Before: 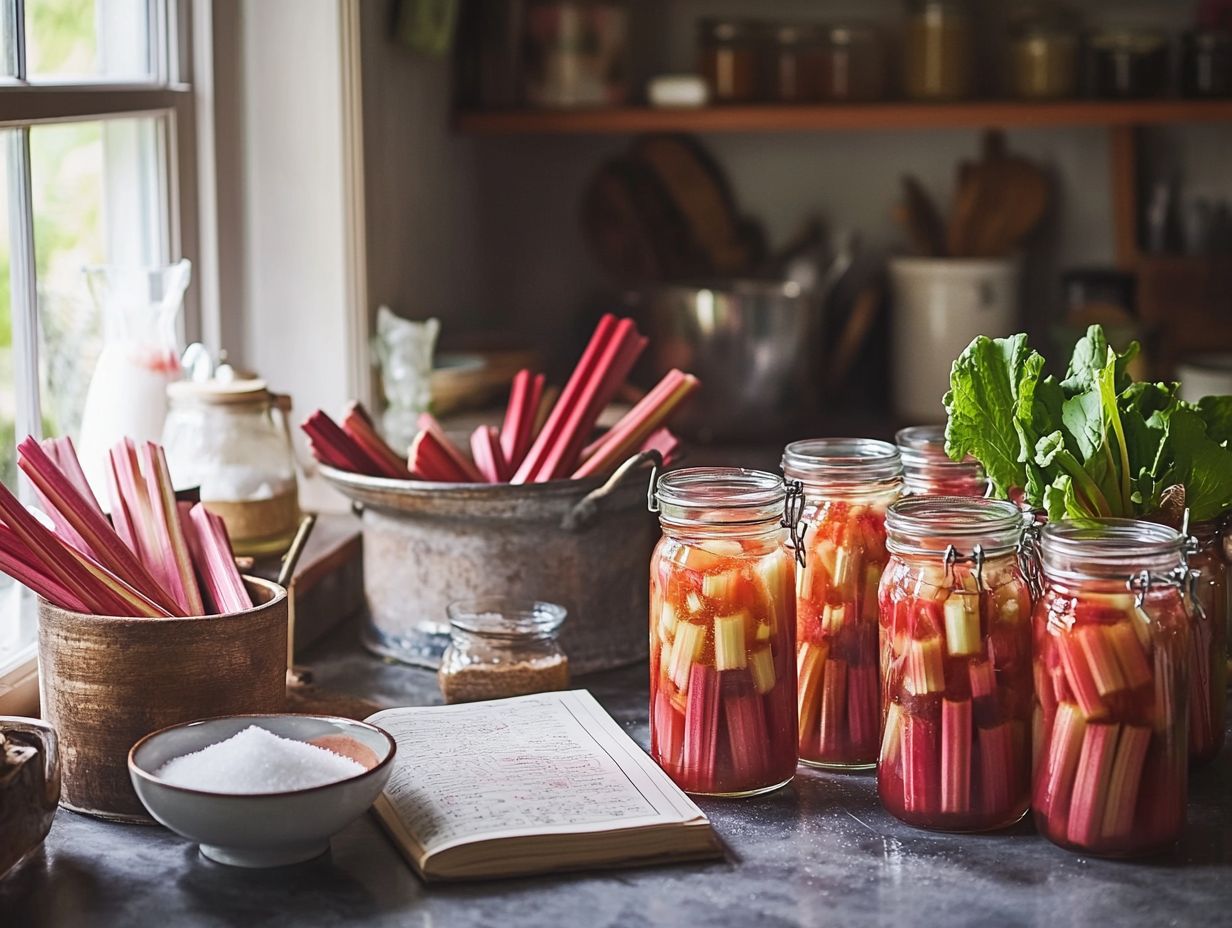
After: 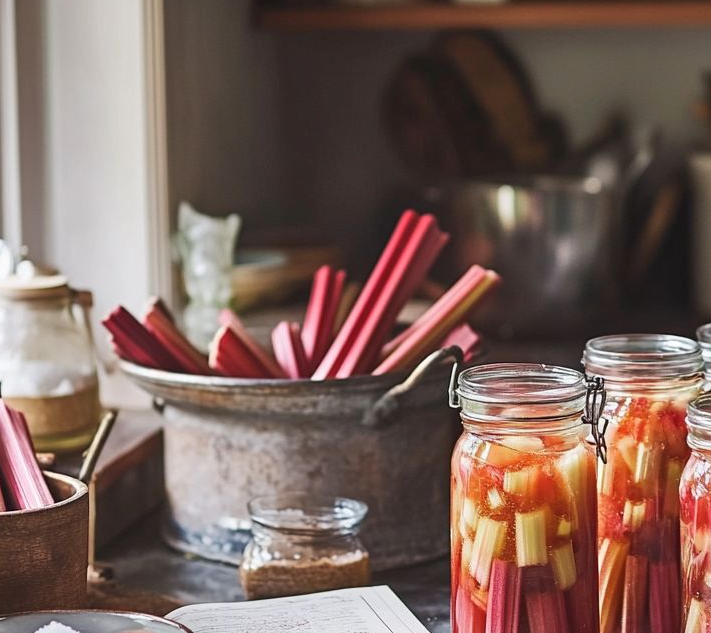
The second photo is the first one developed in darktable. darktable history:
shadows and highlights: shadows 37.27, highlights -28.18, soften with gaussian
crop: left 16.202%, top 11.208%, right 26.045%, bottom 20.557%
